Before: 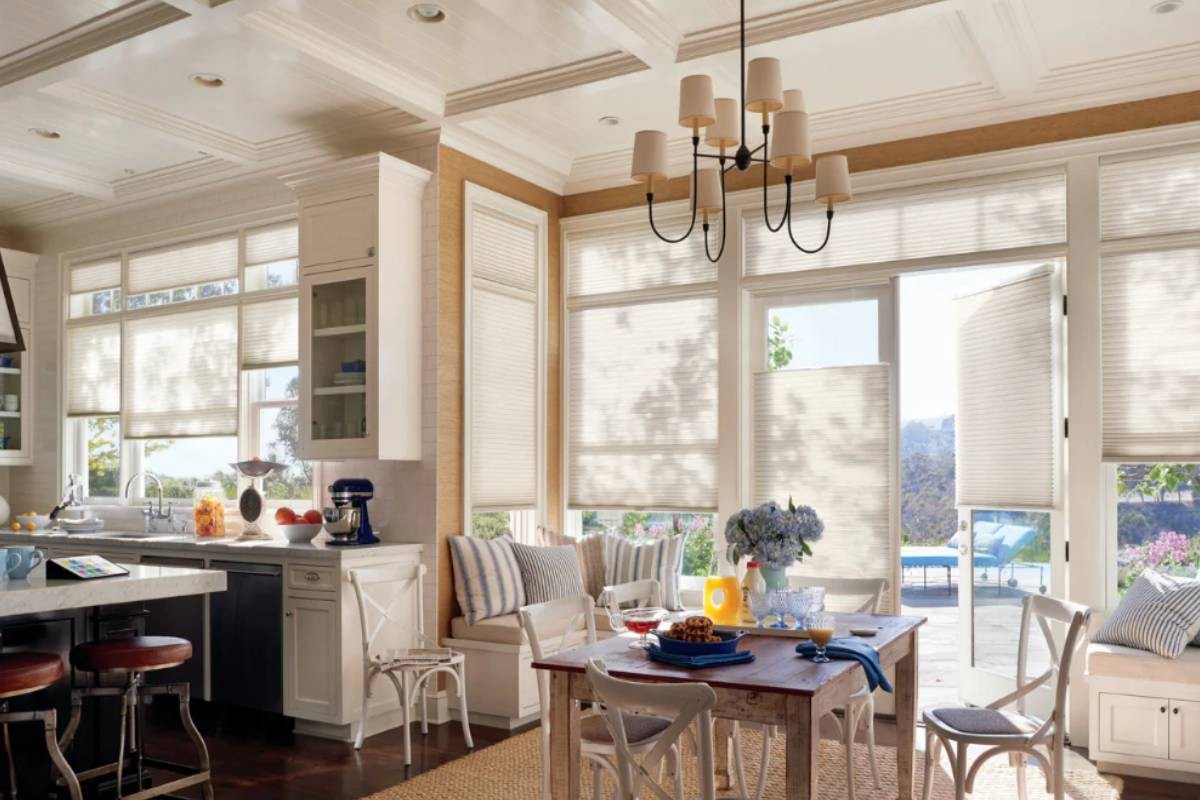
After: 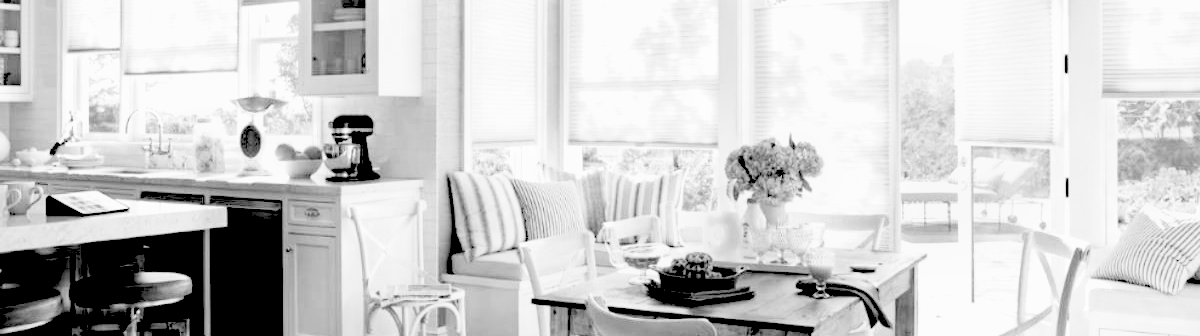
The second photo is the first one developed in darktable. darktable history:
rgb levels: levels [[0.027, 0.429, 0.996], [0, 0.5, 1], [0, 0.5, 1]]
exposure: exposure 0.6 EV, compensate highlight preservation false
contrast brightness saturation: contrast 0.2, brightness 0.16, saturation 0.22
haze removal: strength 0.29, distance 0.25, compatibility mode true, adaptive false
crop: top 45.551%, bottom 12.262%
velvia: strength 15%
white balance: red 1.042, blue 1.17
monochrome: a 16.06, b 15.48, size 1
